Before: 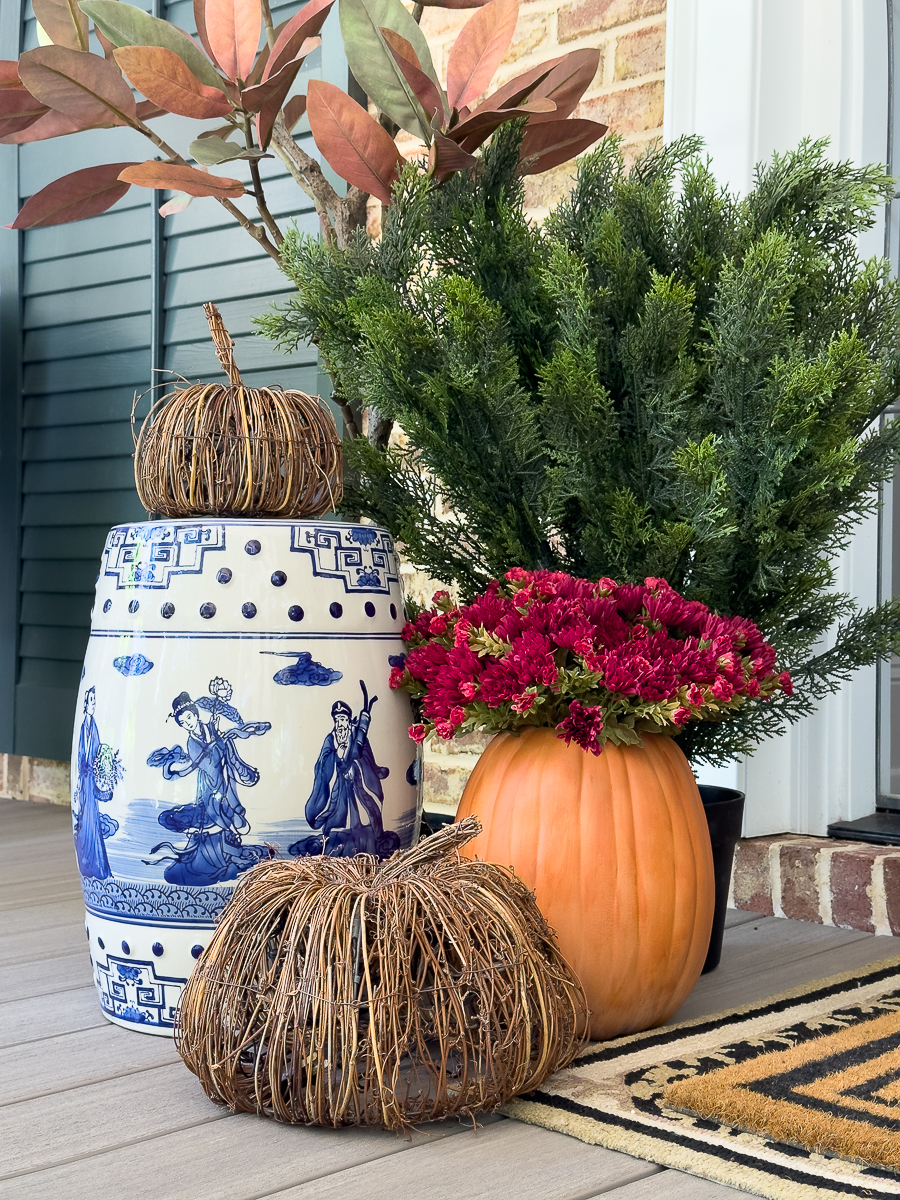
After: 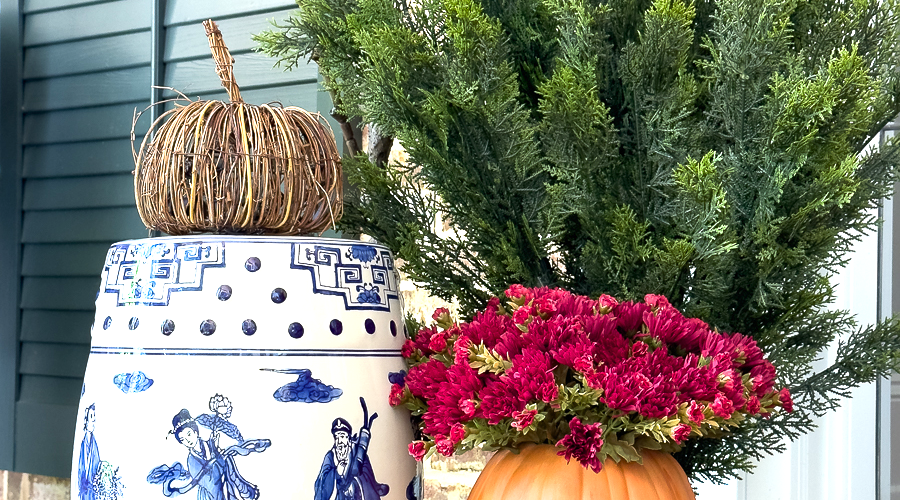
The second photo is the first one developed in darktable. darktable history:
crop and rotate: top 23.656%, bottom 34.649%
exposure: exposure 0.703 EV, compensate highlight preservation false
